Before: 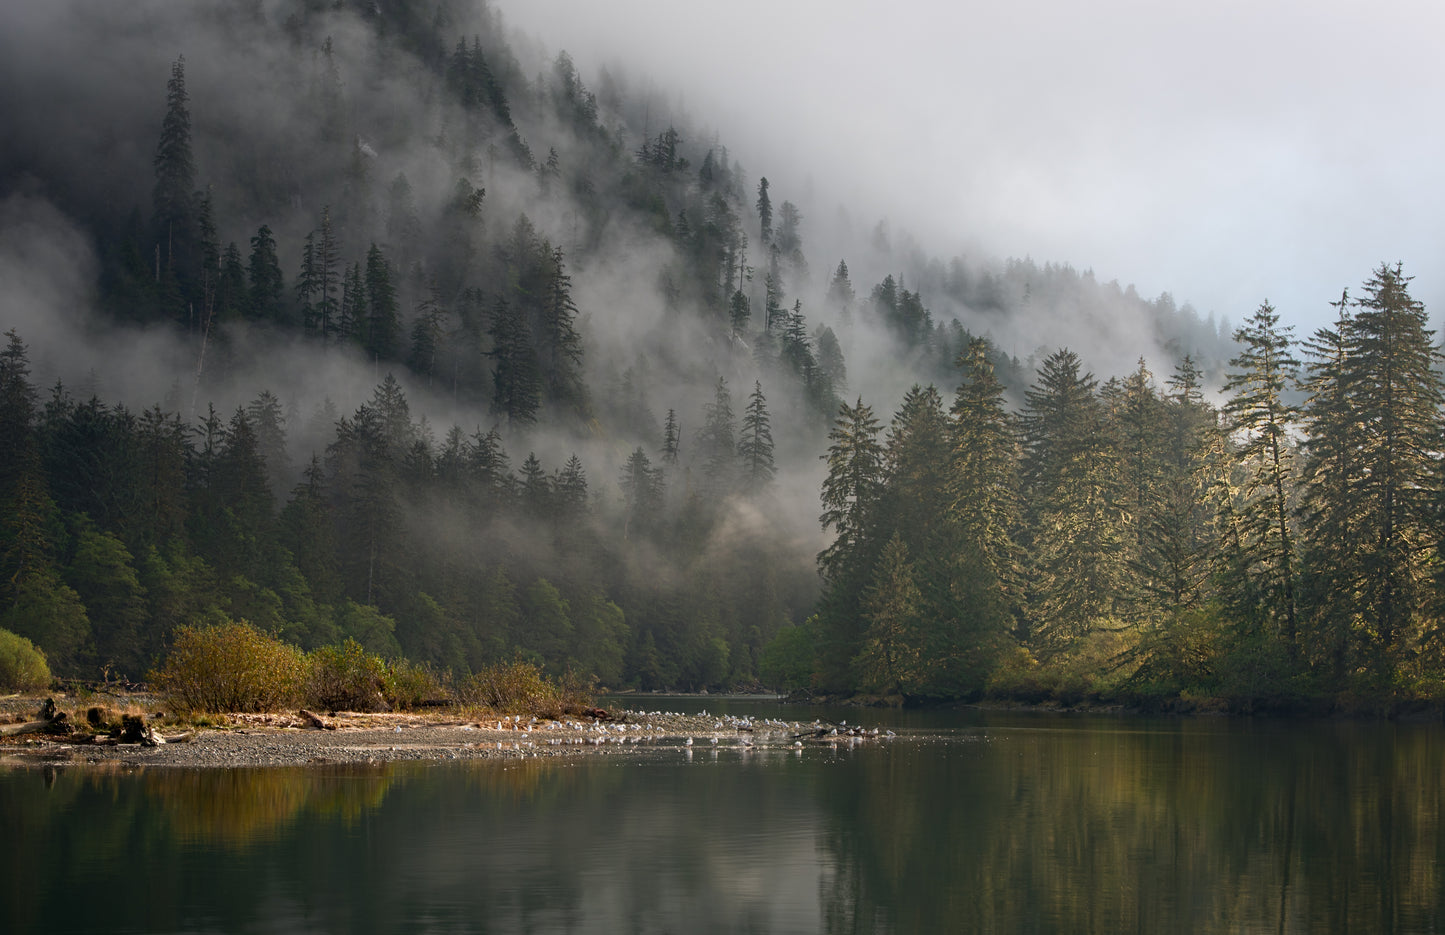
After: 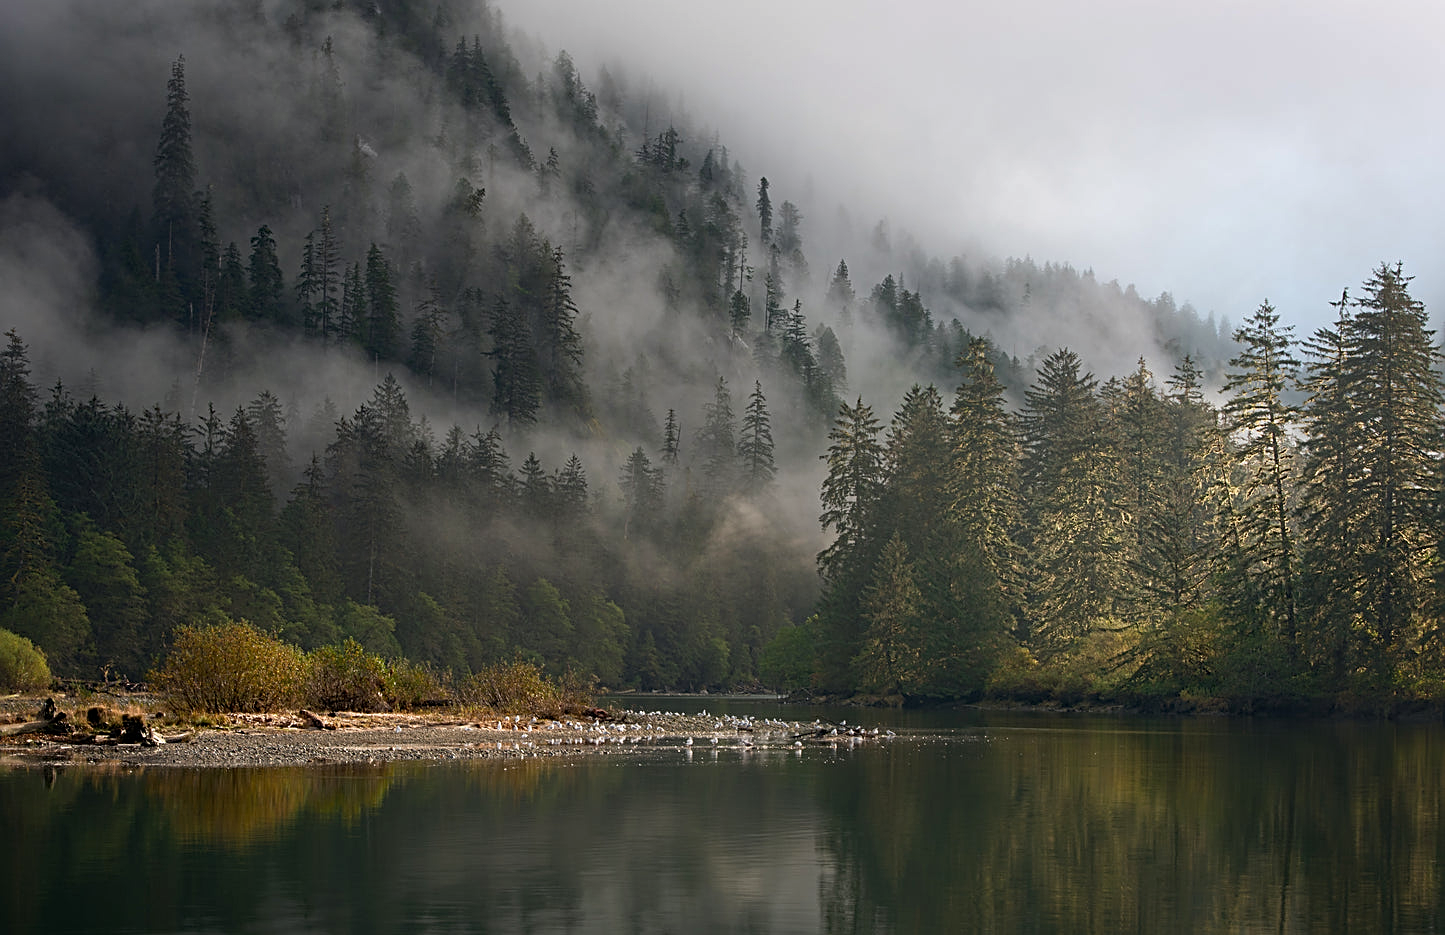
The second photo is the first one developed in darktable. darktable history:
haze removal: compatibility mode true, adaptive false
sharpen: amount 0.55
